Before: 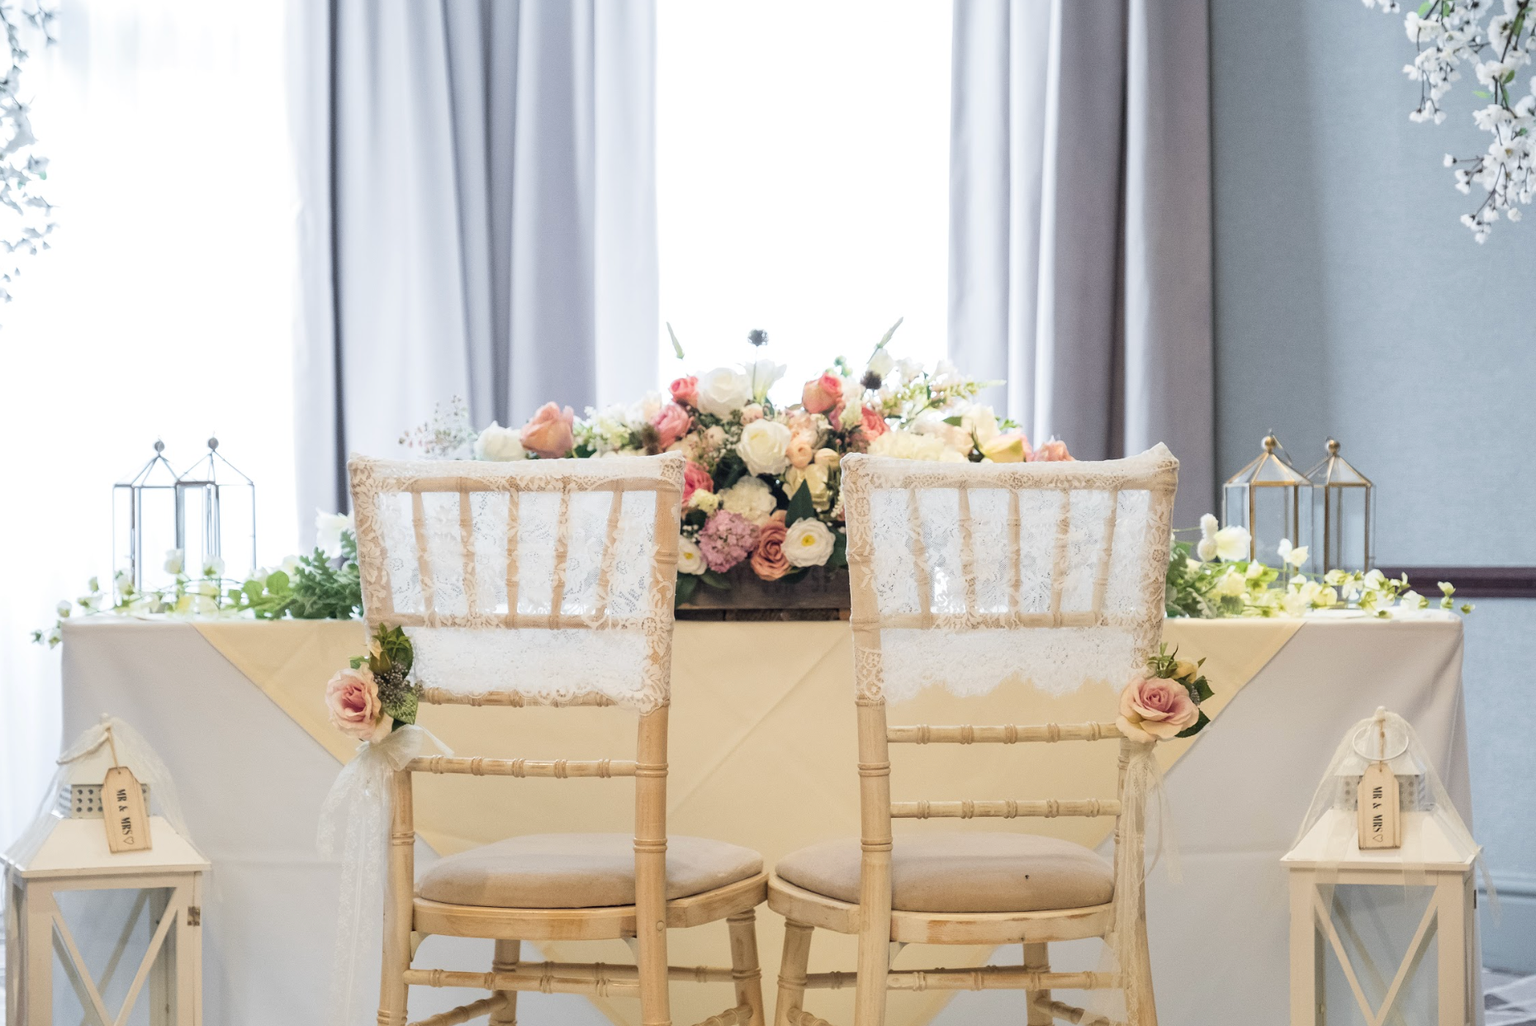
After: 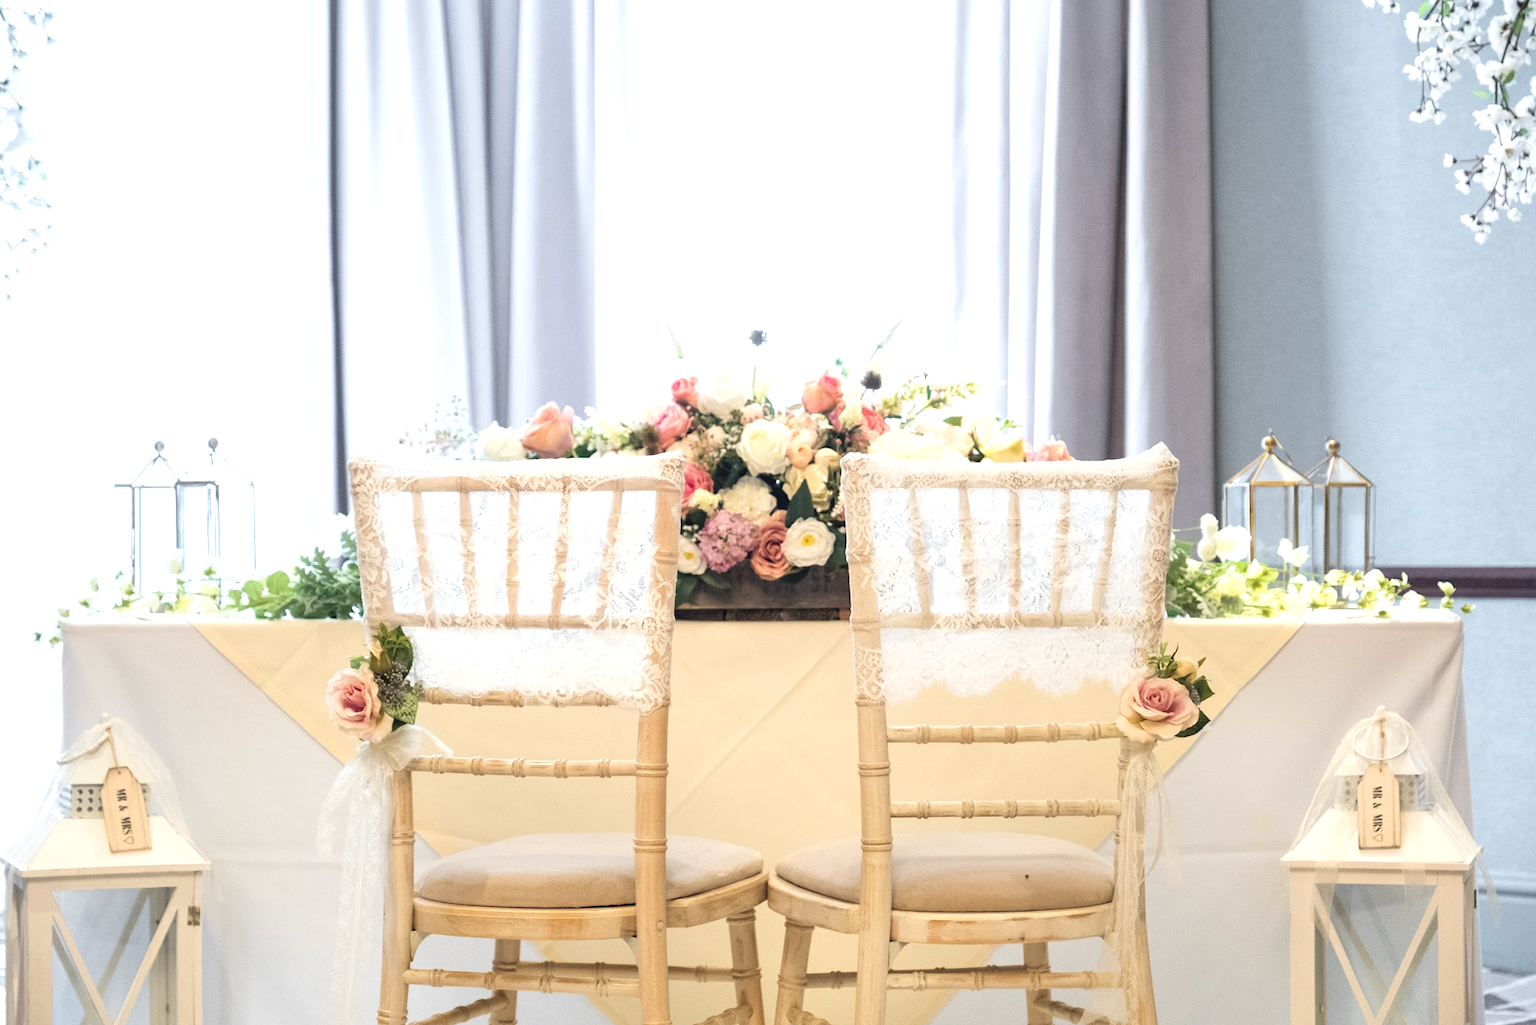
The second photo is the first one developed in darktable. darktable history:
exposure: exposure 0.495 EV, compensate highlight preservation false
